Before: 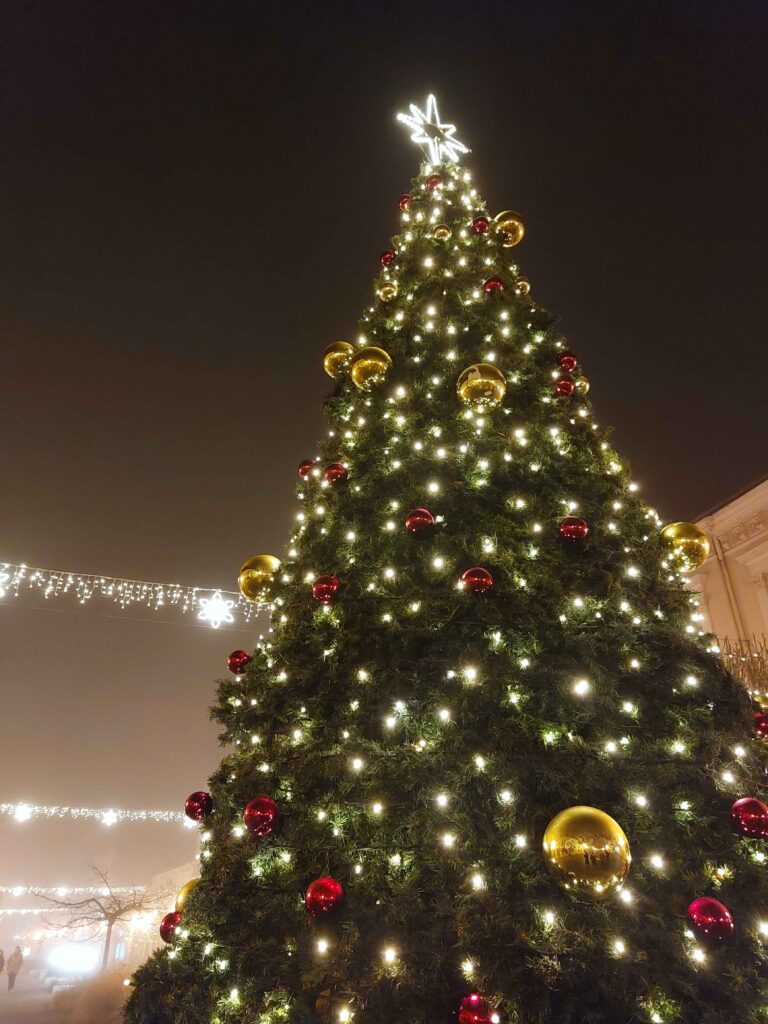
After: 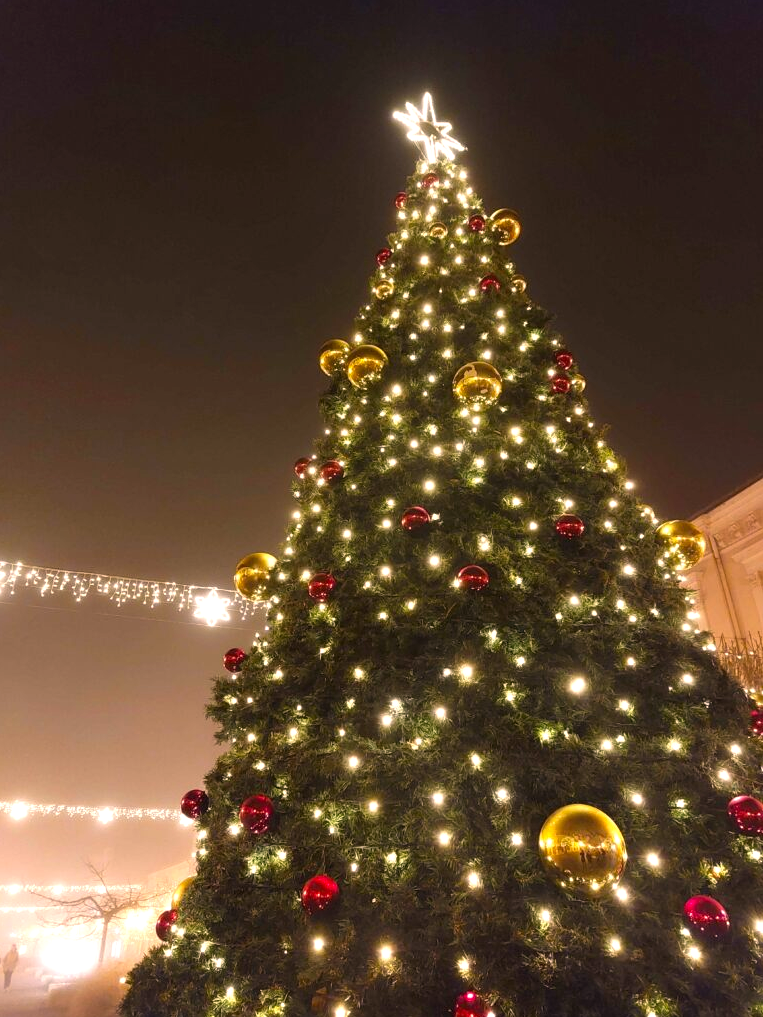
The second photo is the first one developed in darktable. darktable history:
contrast equalizer: octaves 7, y [[0.5, 0.5, 0.501, 0.63, 0.504, 0.5], [0.5 ×6], [0.5 ×6], [0 ×6], [0 ×6]], mix -0.181
crop and rotate: left 0.636%, top 0.293%, bottom 0.378%
color correction: highlights a* 11.45, highlights b* 12.08
exposure: black level correction 0.001, exposure 0.499 EV, compensate highlight preservation false
